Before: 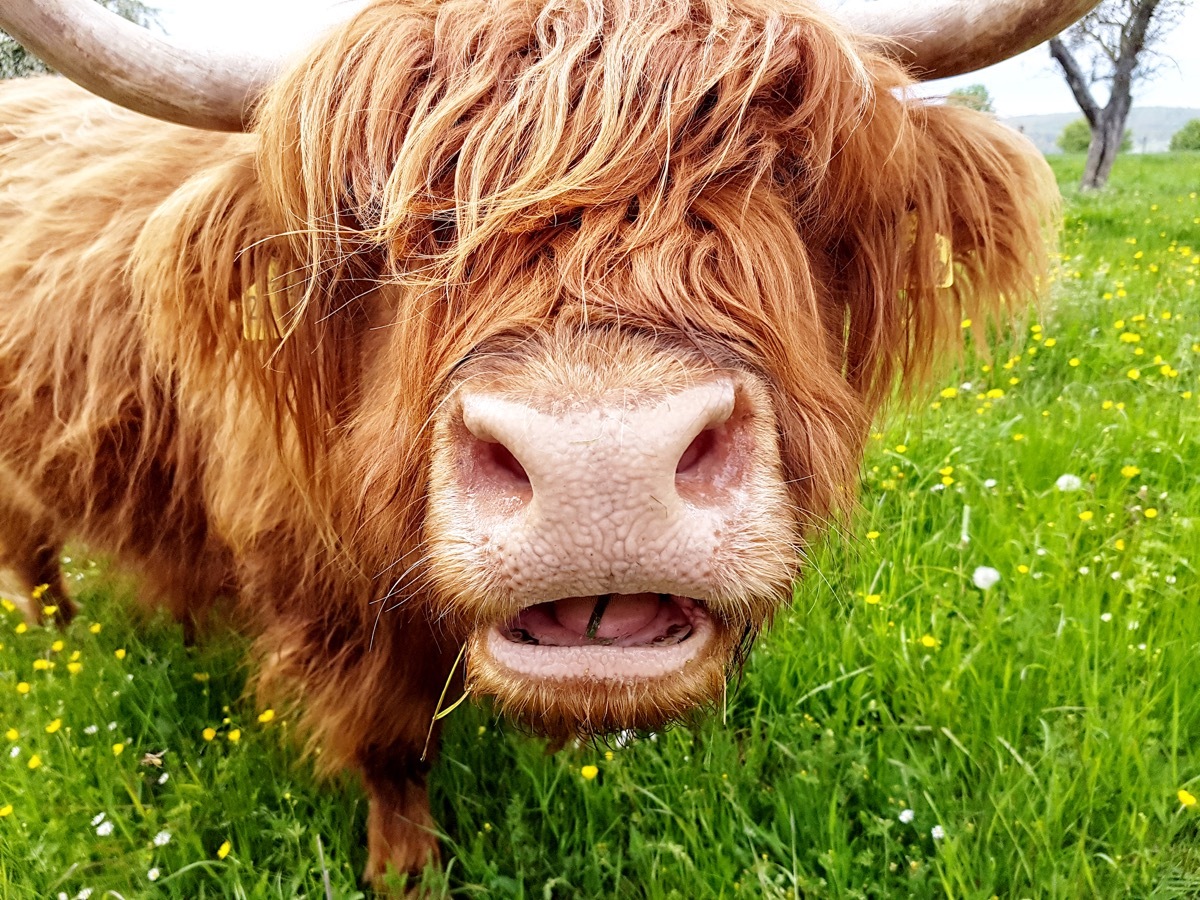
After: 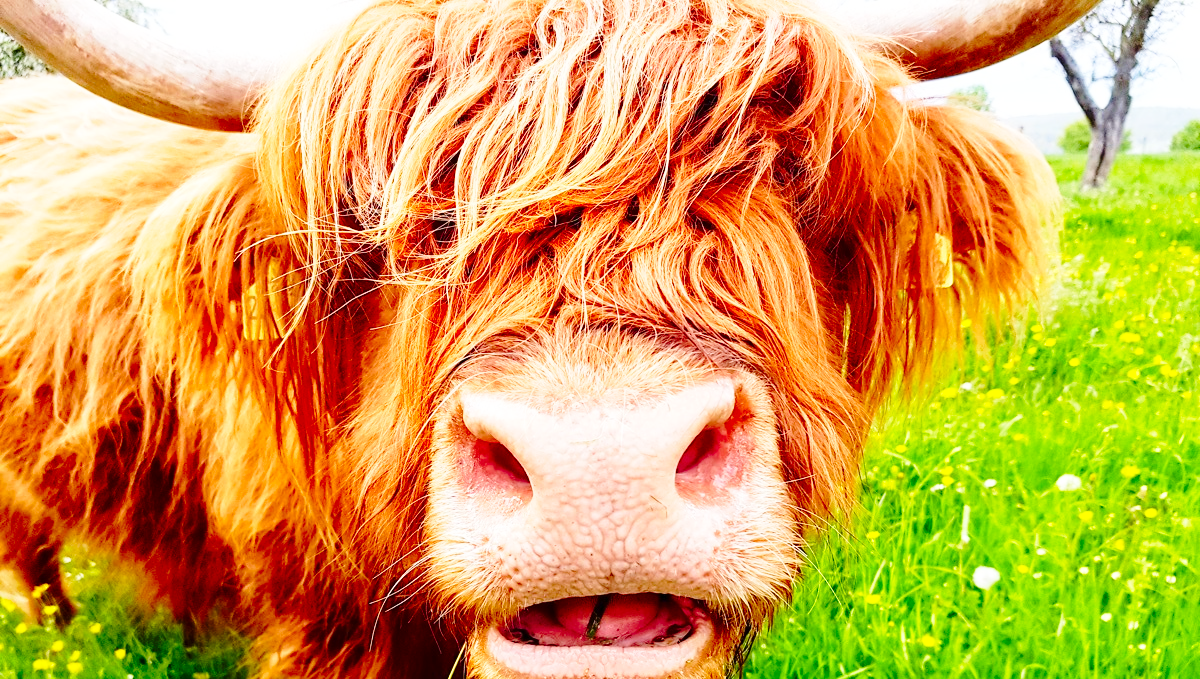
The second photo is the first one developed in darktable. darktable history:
crop: bottom 24.472%
contrast brightness saturation: saturation 0.495
base curve: curves: ch0 [(0, 0) (0.028, 0.03) (0.121, 0.232) (0.46, 0.748) (0.859, 0.968) (1, 1)], preserve colors none
